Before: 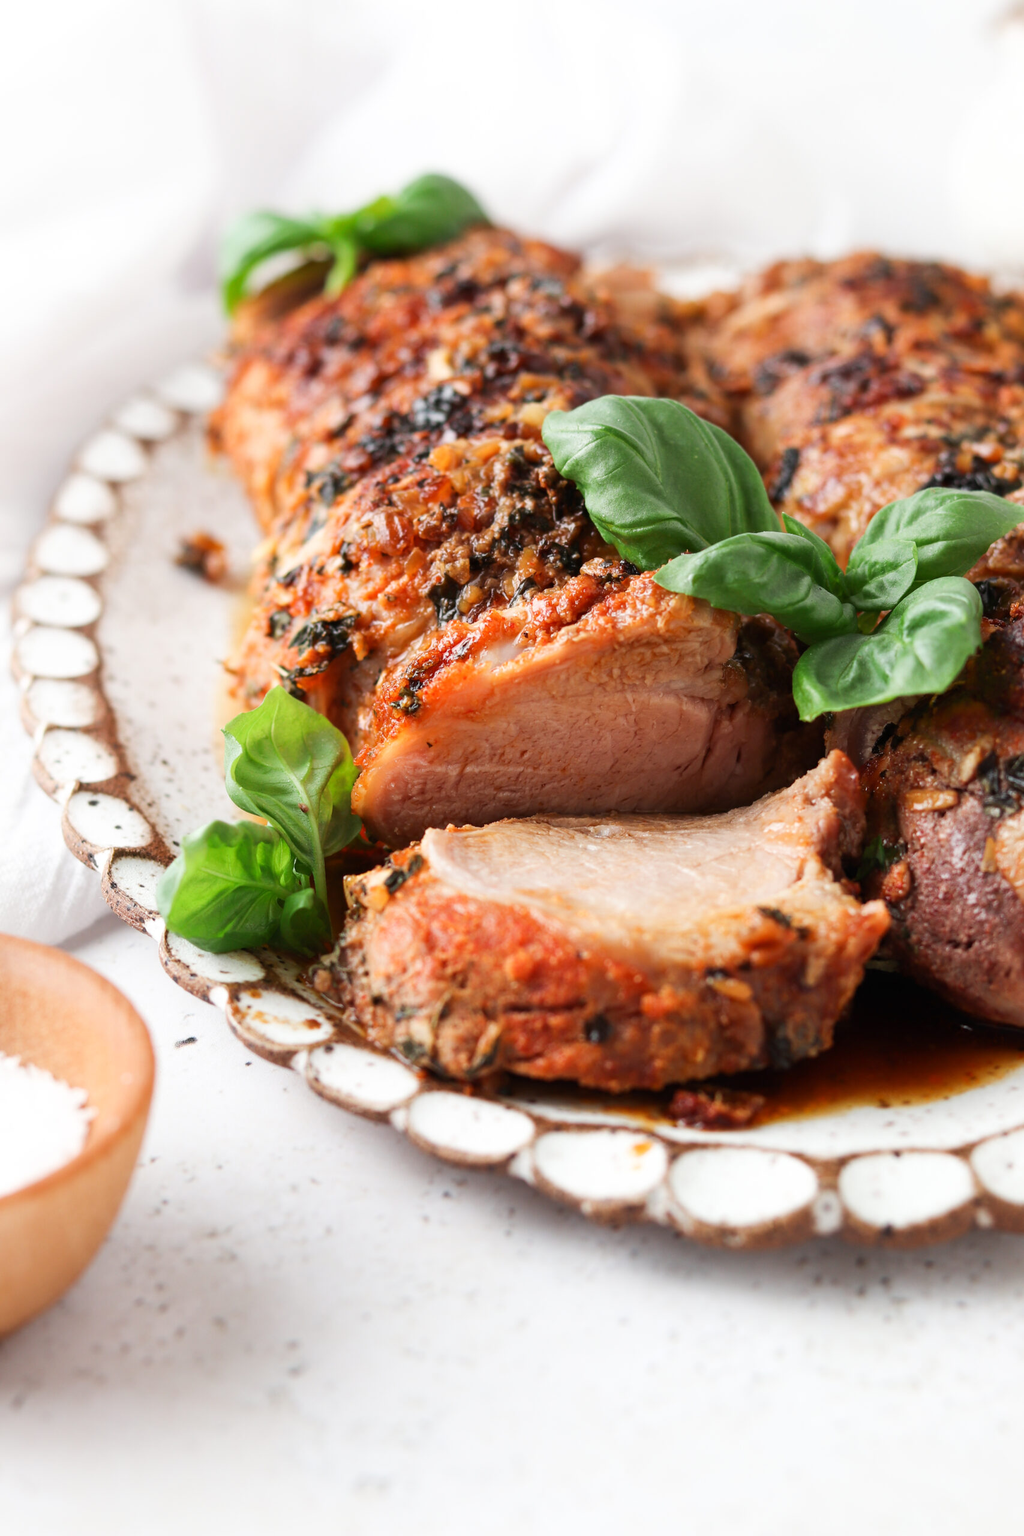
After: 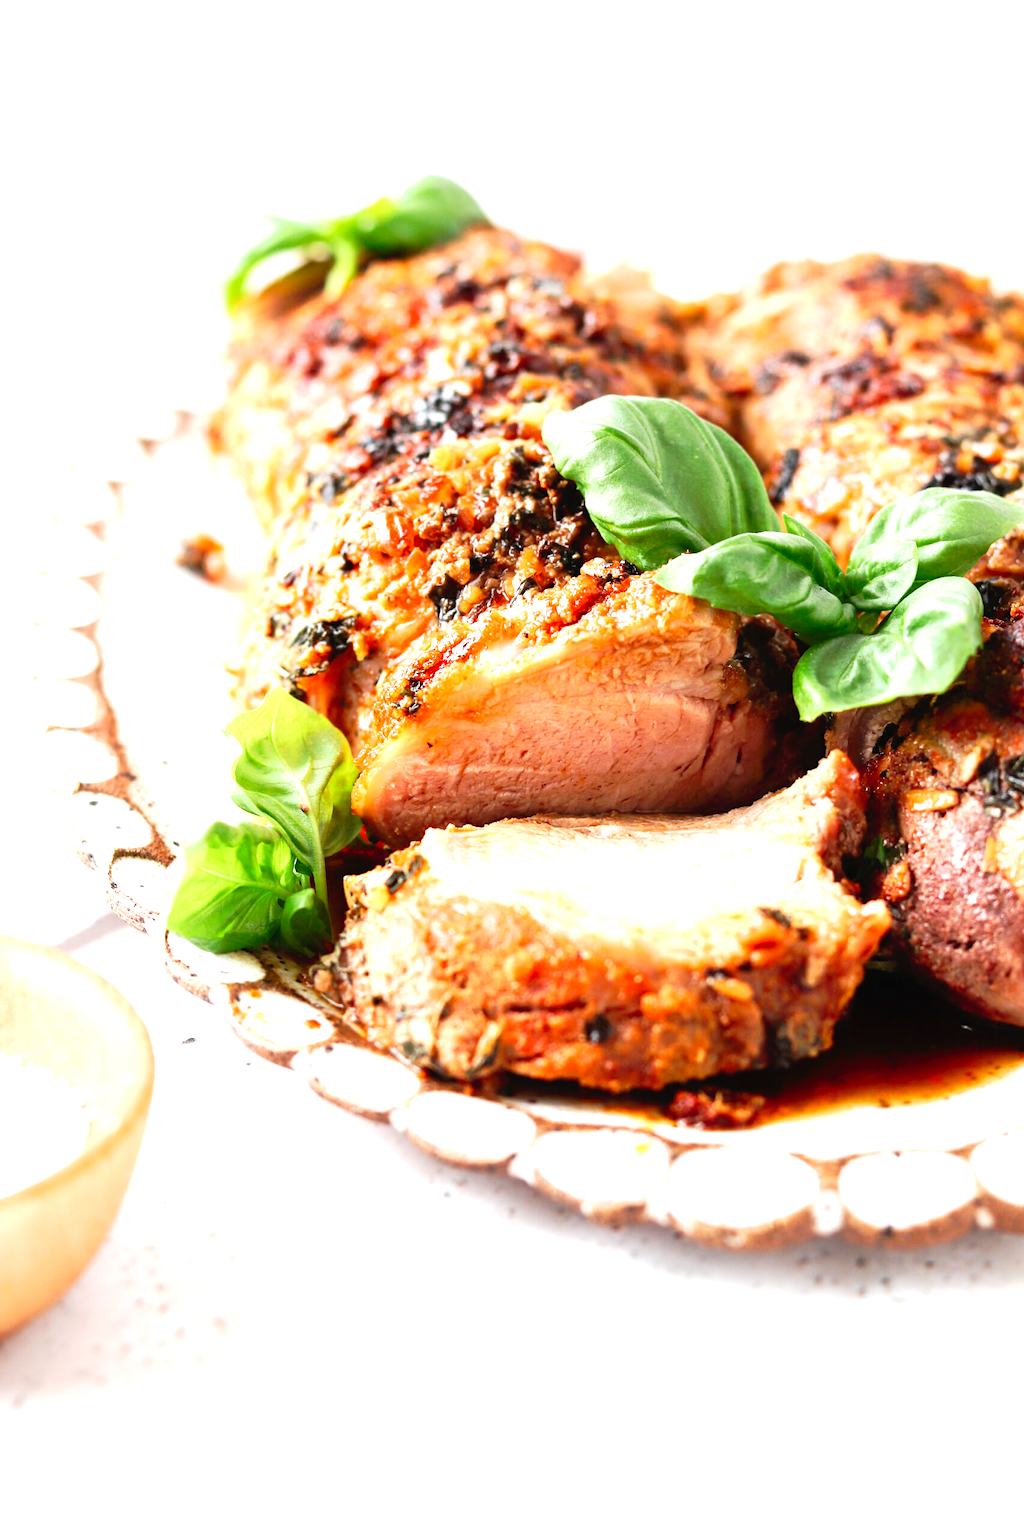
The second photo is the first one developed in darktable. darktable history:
exposure: black level correction 0, exposure 1.2 EV, compensate highlight preservation false
tone curve: curves: ch0 [(0, 0) (0.003, 0.007) (0.011, 0.01) (0.025, 0.018) (0.044, 0.028) (0.069, 0.034) (0.1, 0.04) (0.136, 0.051) (0.177, 0.104) (0.224, 0.161) (0.277, 0.234) (0.335, 0.316) (0.399, 0.41) (0.468, 0.487) (0.543, 0.577) (0.623, 0.679) (0.709, 0.769) (0.801, 0.854) (0.898, 0.922) (1, 1)], preserve colors none
